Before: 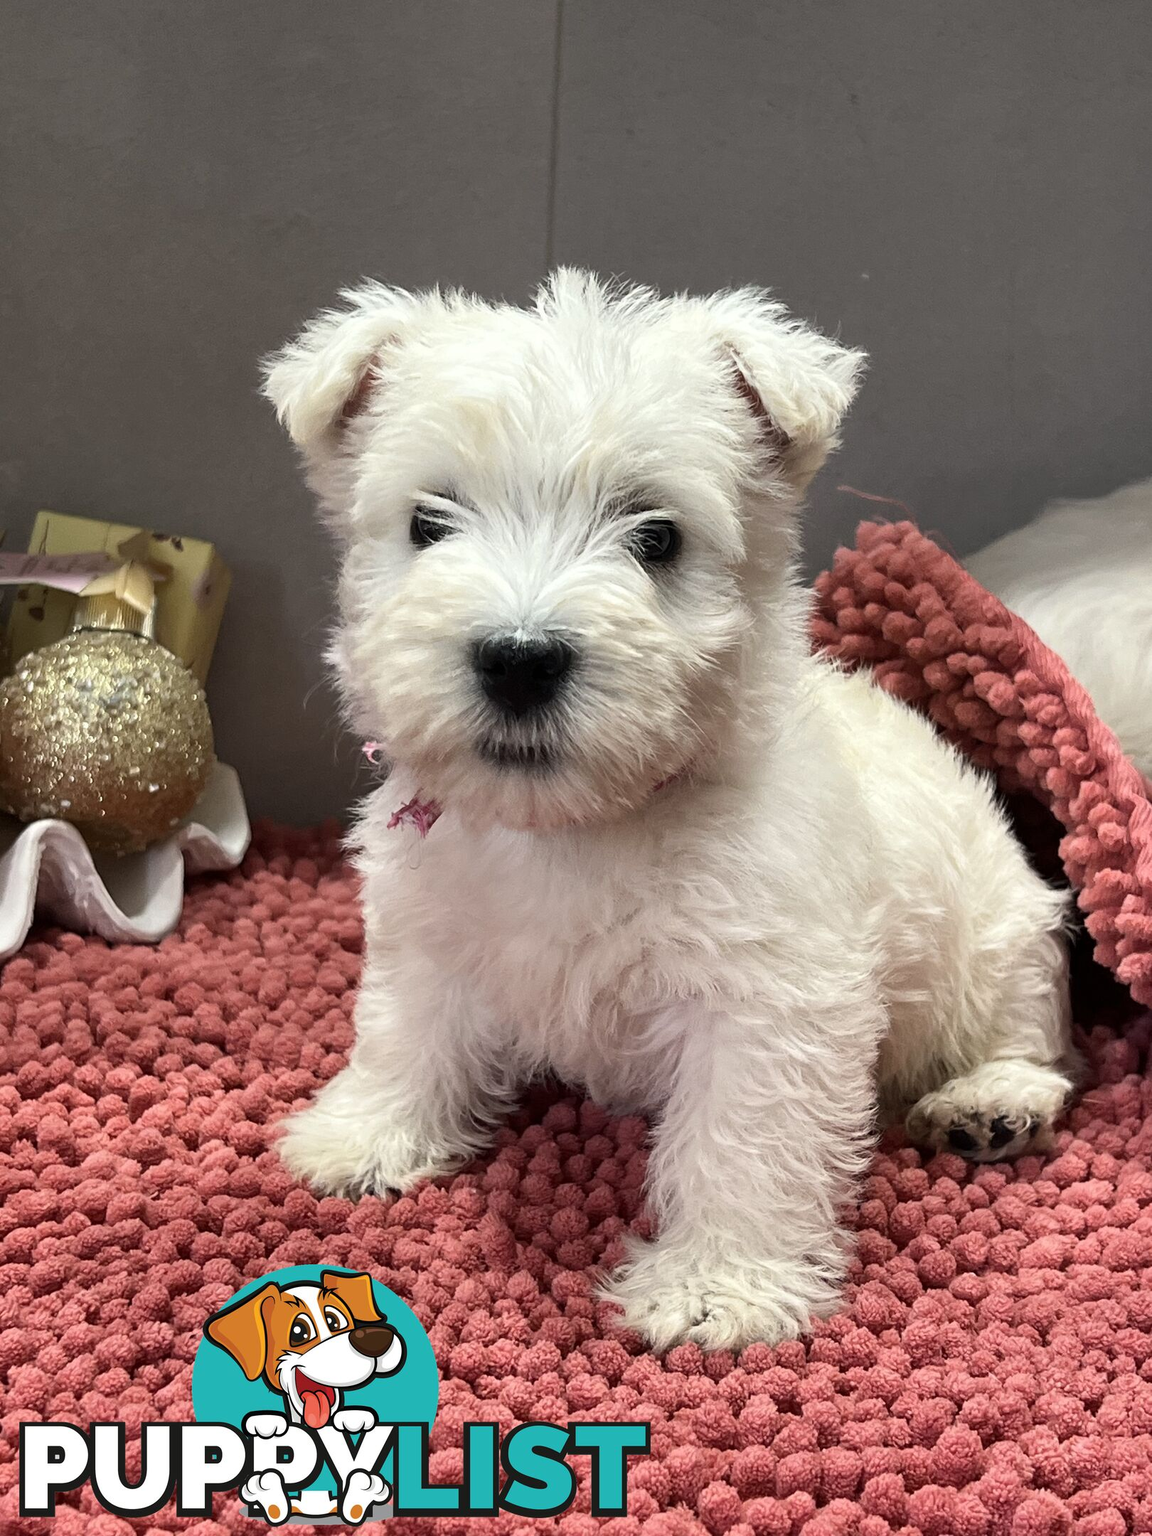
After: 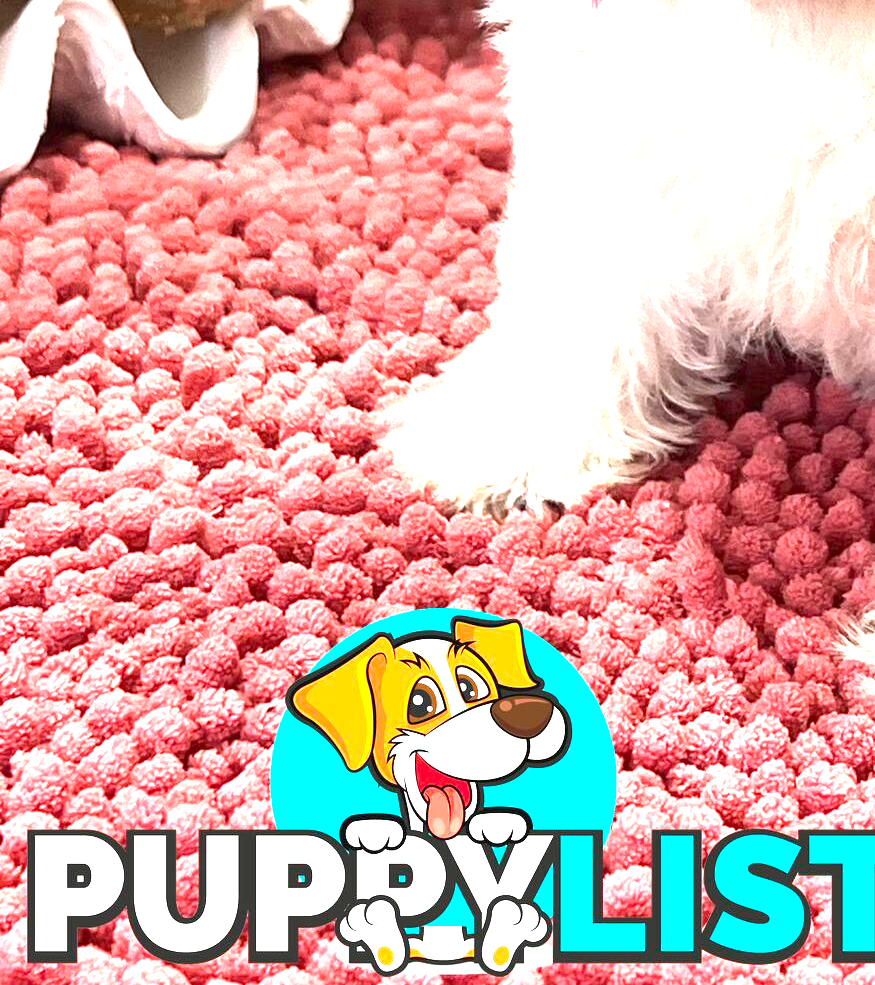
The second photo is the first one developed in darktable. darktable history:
exposure: black level correction 0, exposure 1.988 EV, compensate highlight preservation false
crop and rotate: top 54.199%, right 45.96%, bottom 0.193%
